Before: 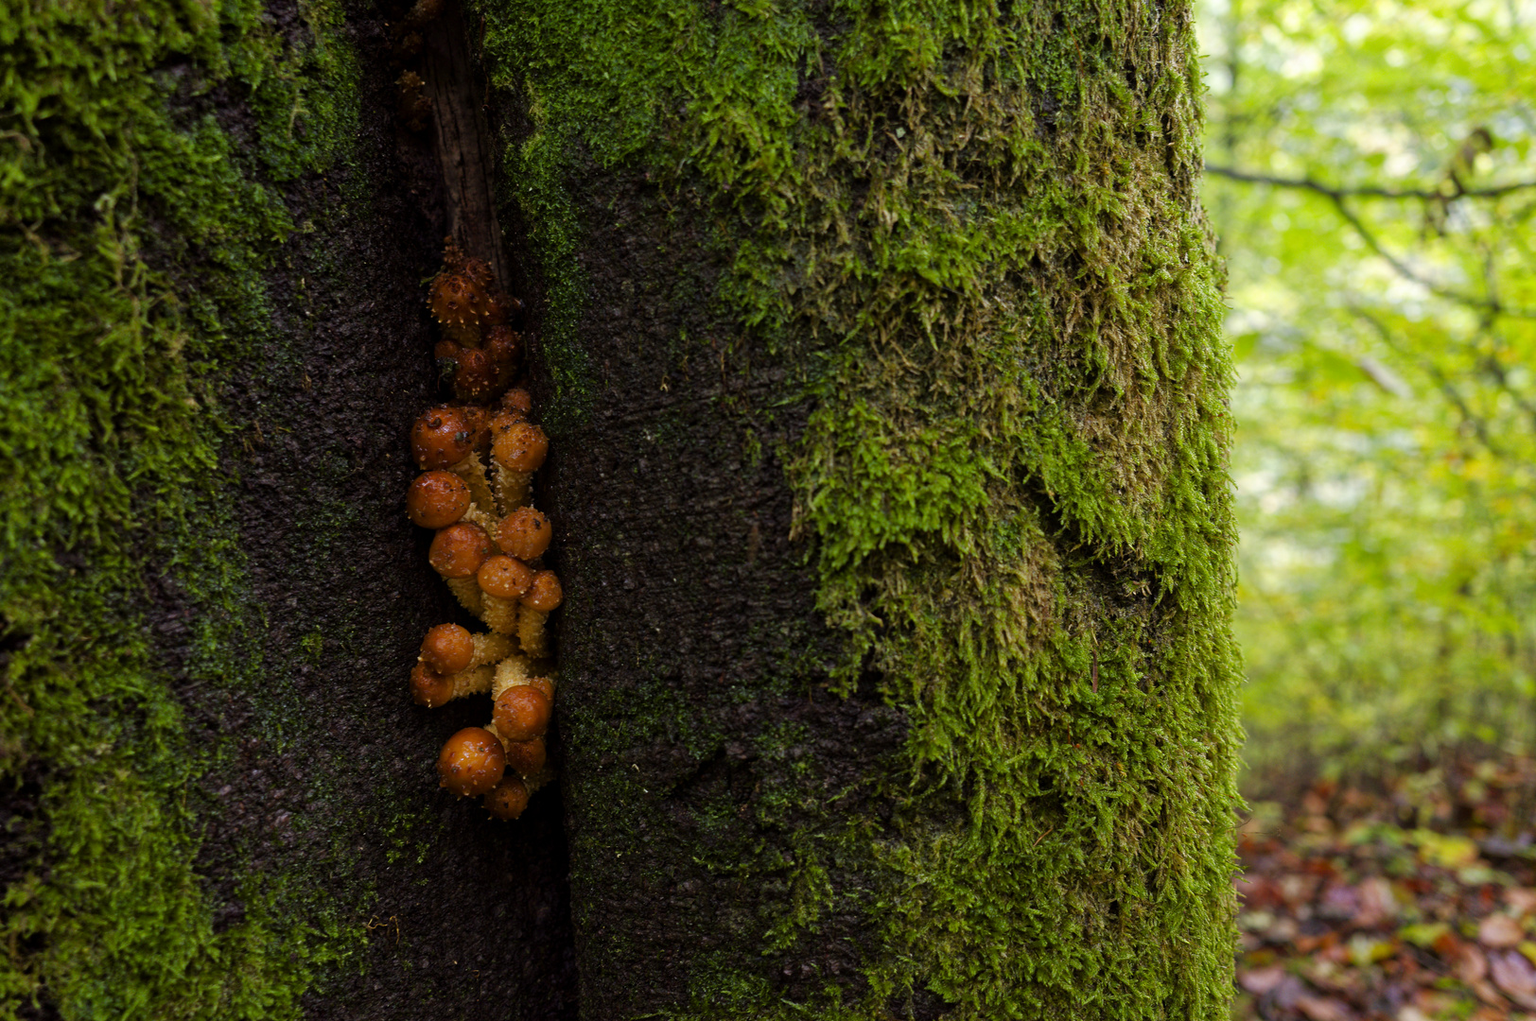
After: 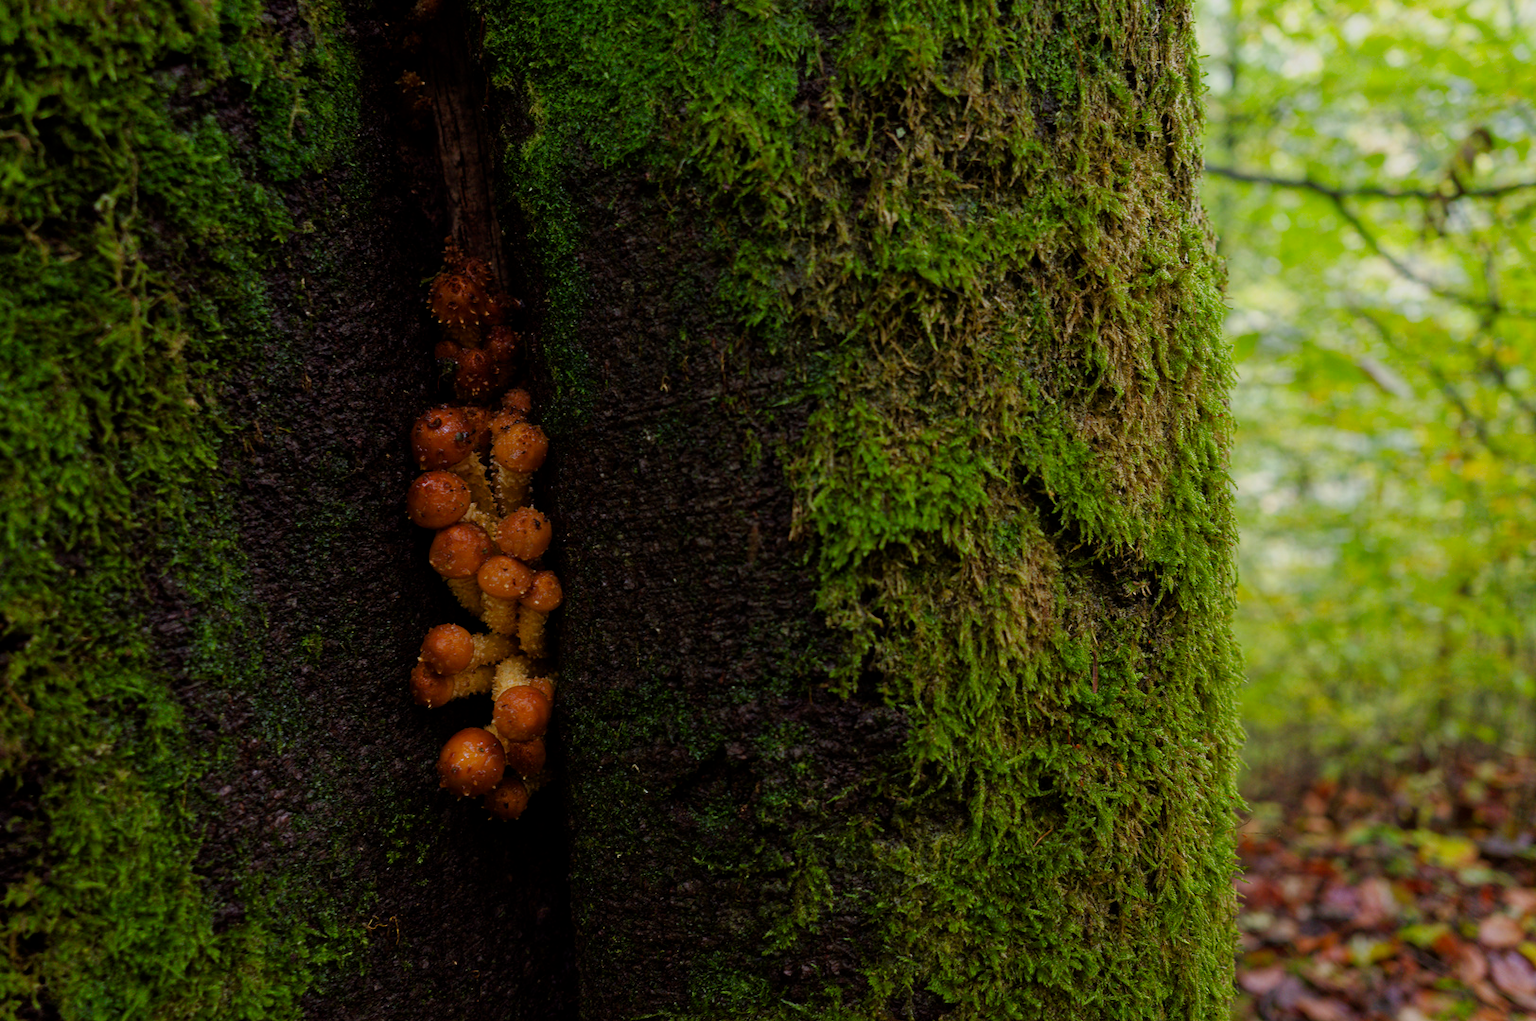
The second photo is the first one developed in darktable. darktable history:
exposure: exposure -0.467 EV, compensate highlight preservation false
